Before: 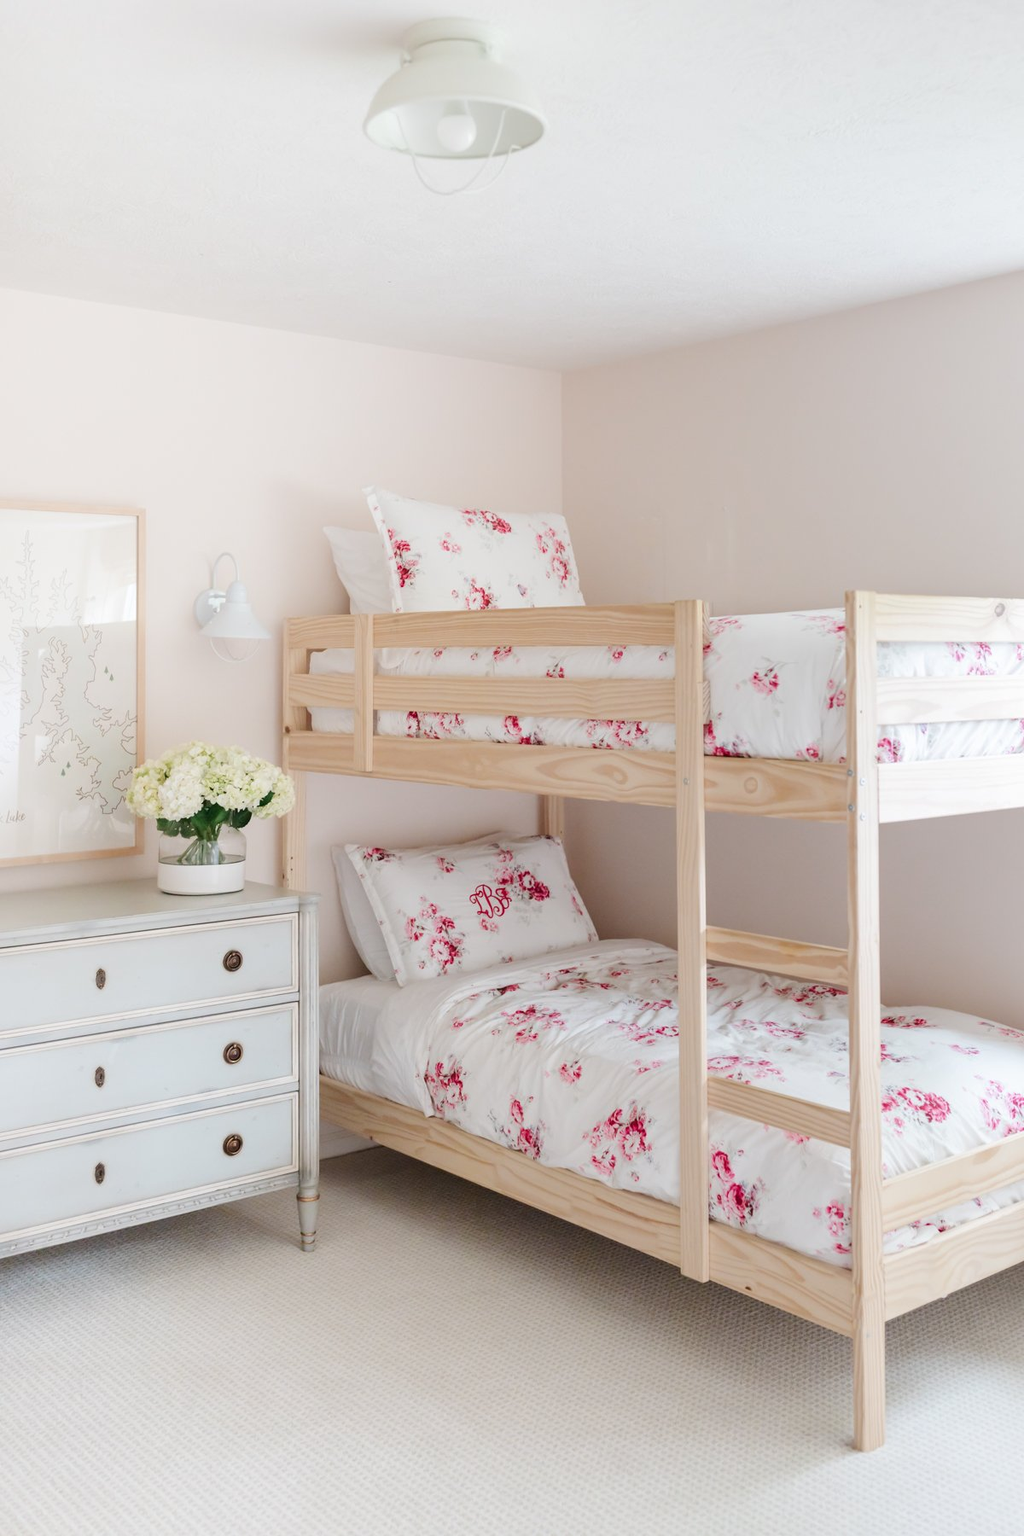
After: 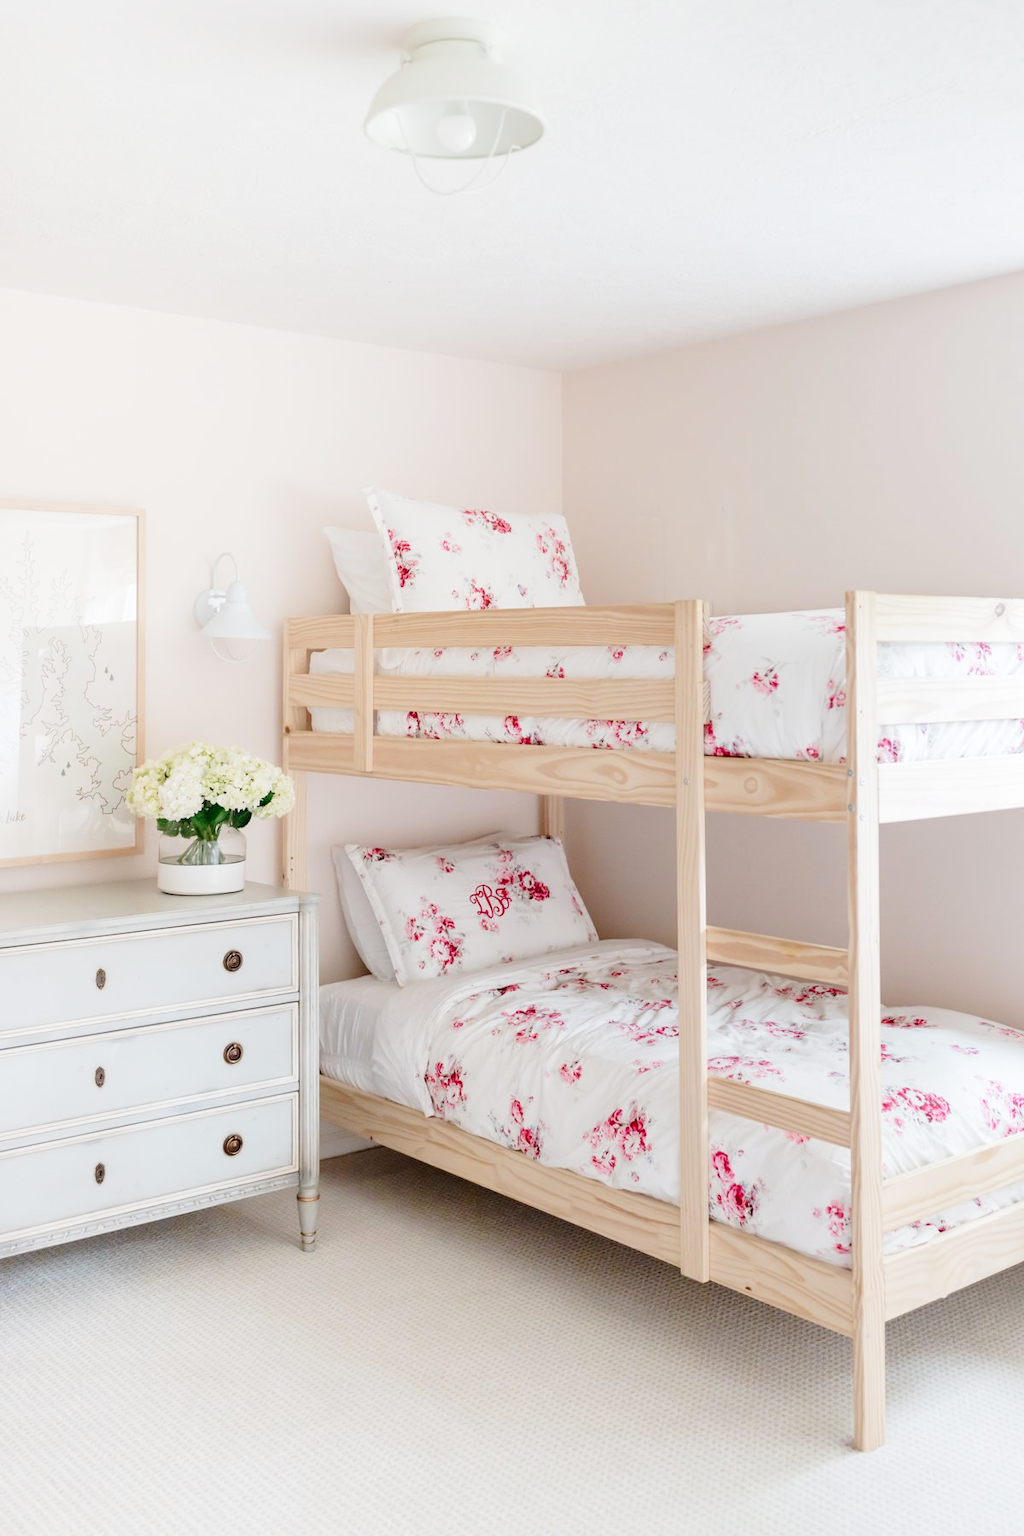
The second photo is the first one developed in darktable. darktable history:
tone curve: curves: ch0 [(0, 0) (0.003, 0.003) (0.011, 0.006) (0.025, 0.015) (0.044, 0.025) (0.069, 0.034) (0.1, 0.052) (0.136, 0.092) (0.177, 0.157) (0.224, 0.228) (0.277, 0.305) (0.335, 0.392) (0.399, 0.466) (0.468, 0.543) (0.543, 0.612) (0.623, 0.692) (0.709, 0.78) (0.801, 0.865) (0.898, 0.935) (1, 1)], preserve colors none
